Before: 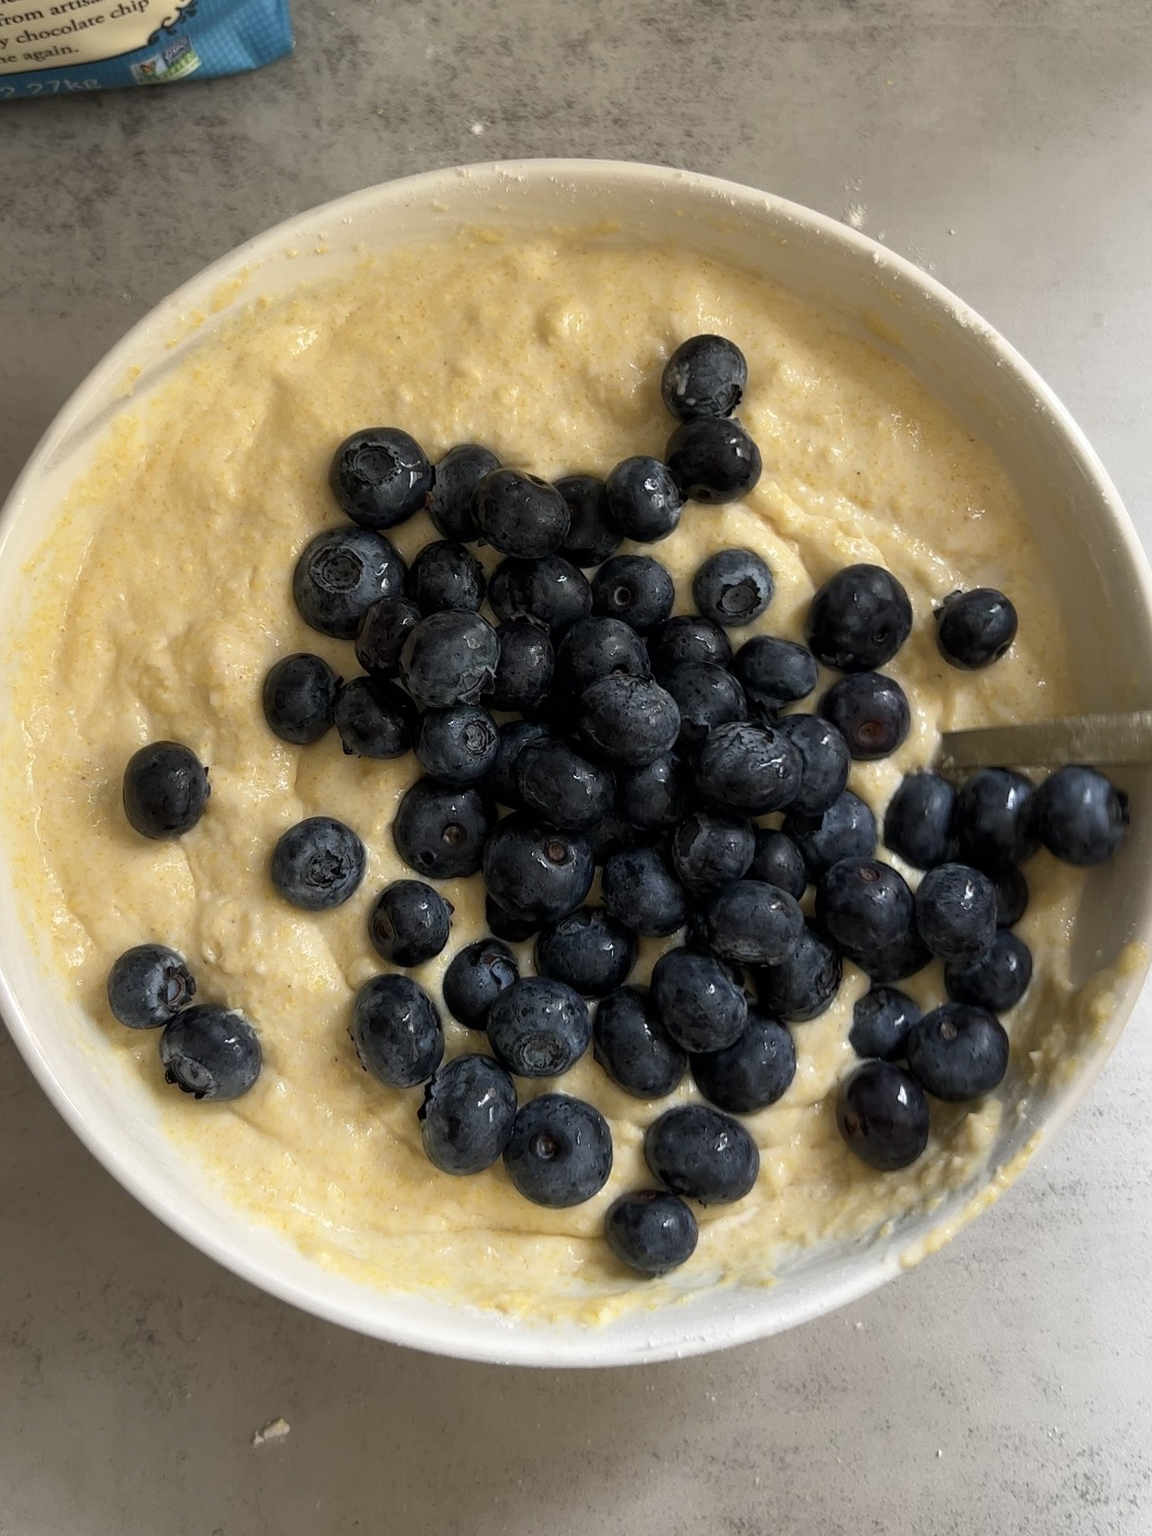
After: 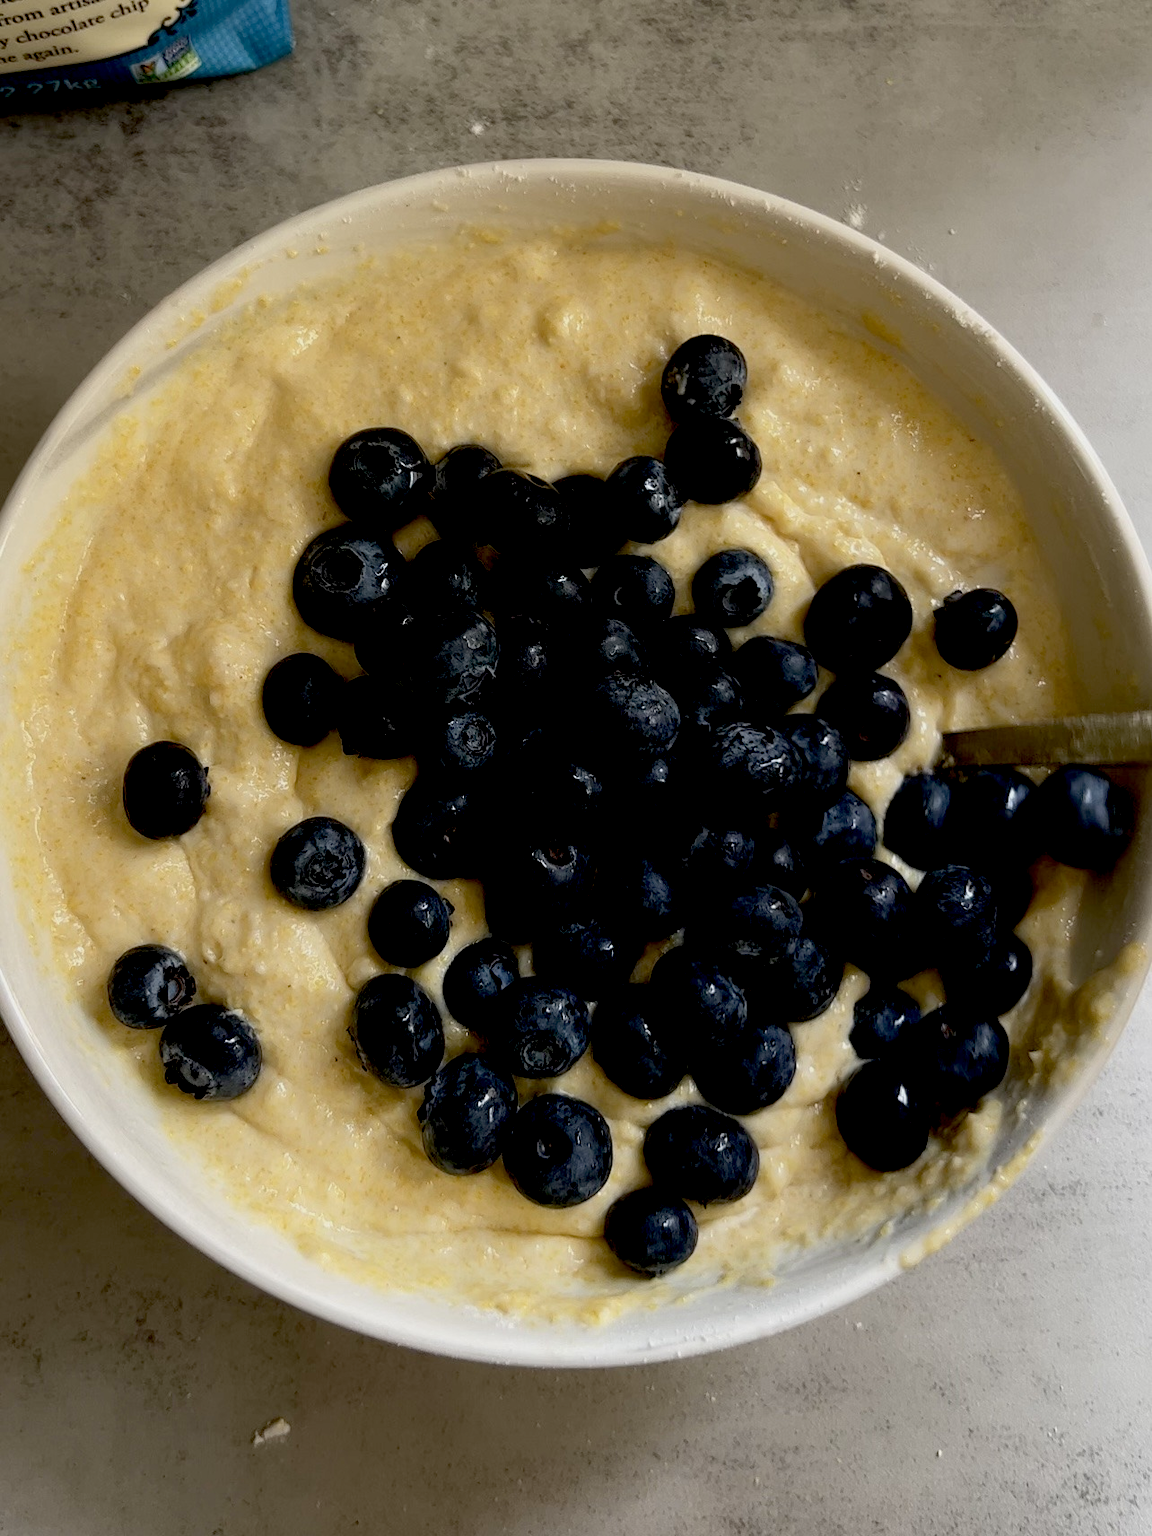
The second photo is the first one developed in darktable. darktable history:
exposure: black level correction 0.044, exposure -0.229 EV, compensate exposure bias true, compensate highlight preservation false
tone equalizer: edges refinement/feathering 500, mask exposure compensation -1.57 EV, preserve details guided filter
